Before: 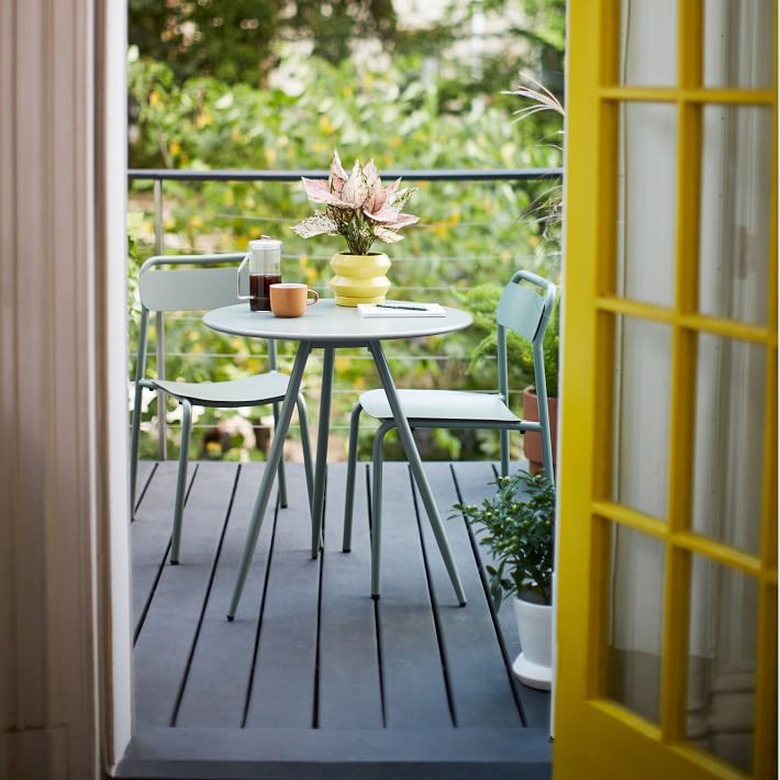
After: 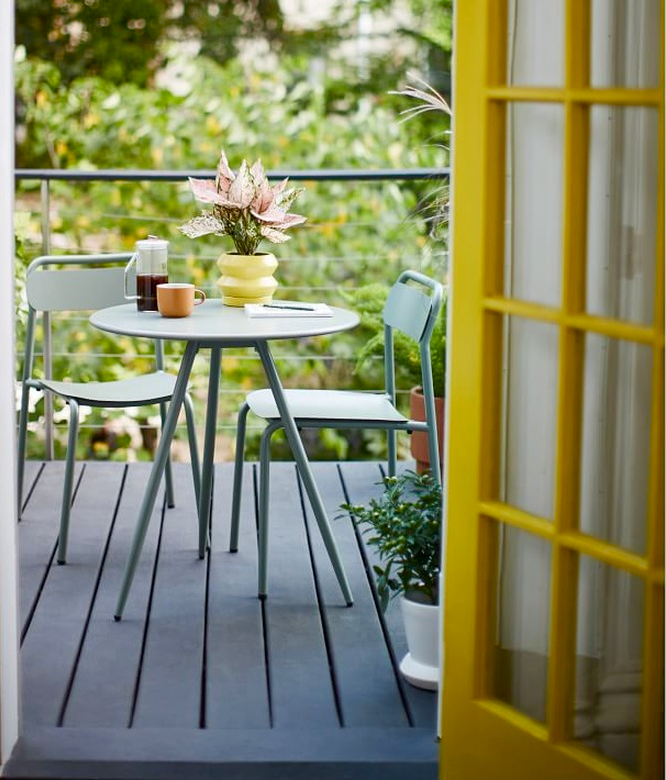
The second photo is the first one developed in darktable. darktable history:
crop and rotate: left 14.584%
color balance rgb: perceptual saturation grading › global saturation 20%, perceptual saturation grading › highlights -25%, perceptual saturation grading › shadows 25%
